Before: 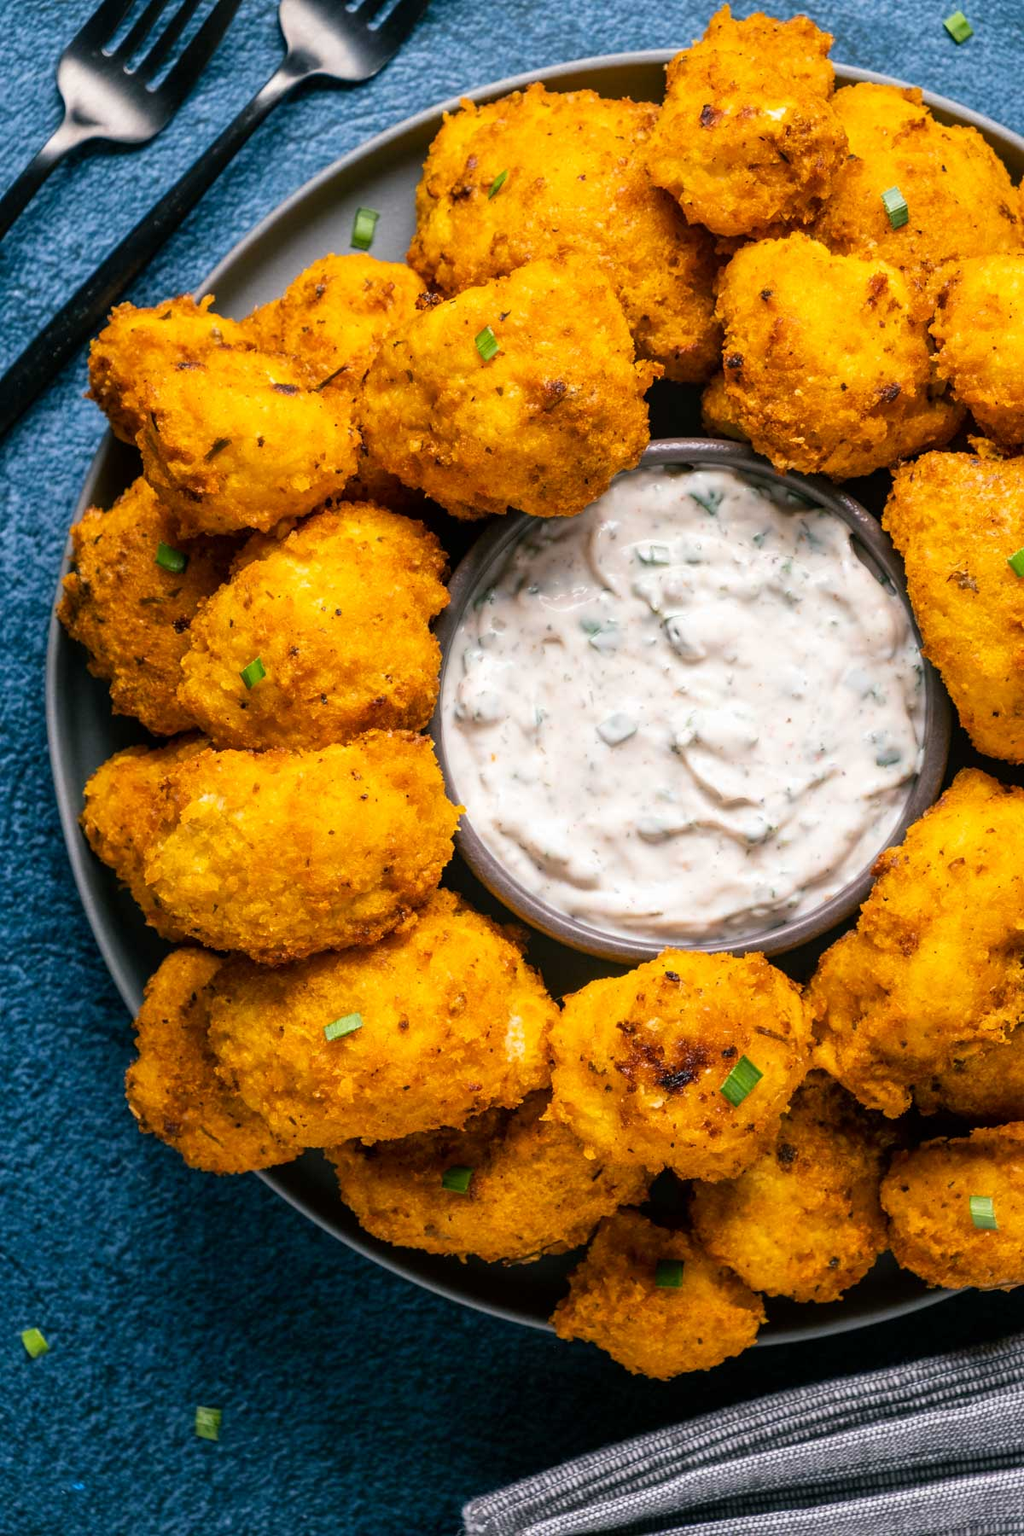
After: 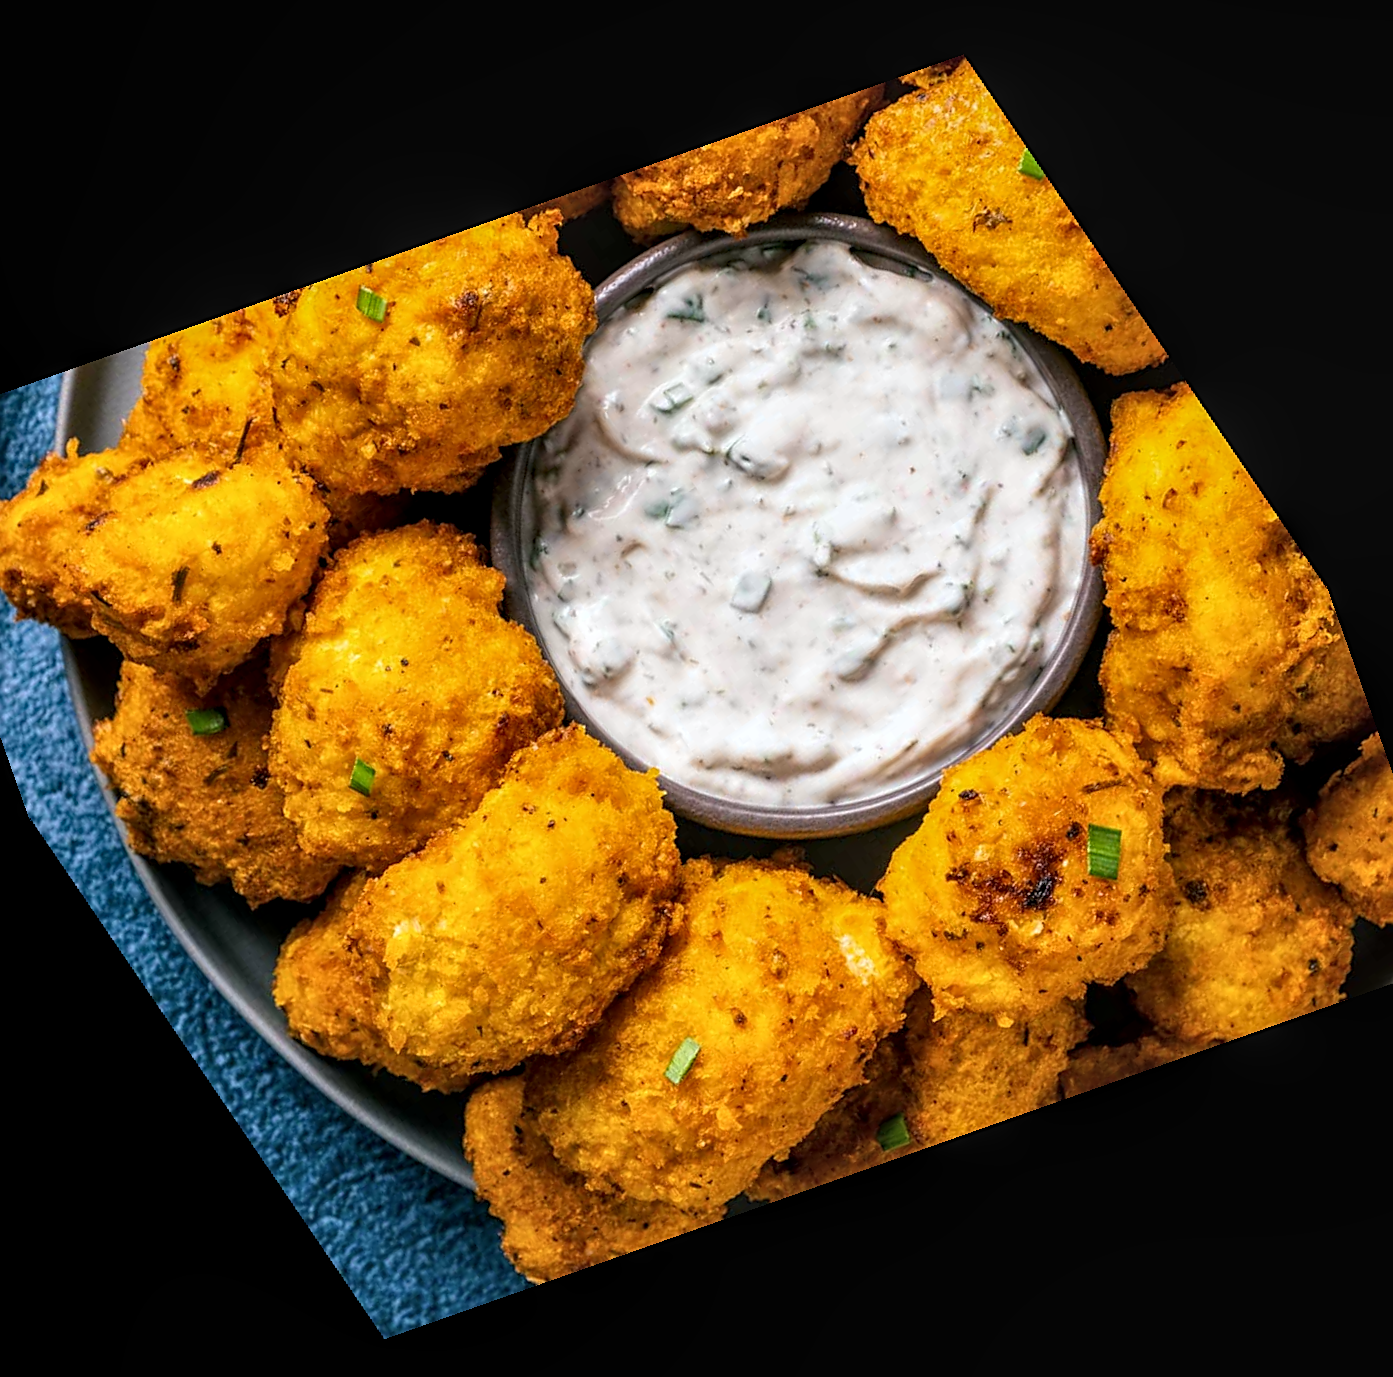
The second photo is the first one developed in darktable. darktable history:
exposure: black level correction 0, compensate exposure bias true, compensate highlight preservation false
sharpen: on, module defaults
crop and rotate: angle 19.43°, left 6.812%, right 4.125%, bottom 1.087%
rotate and perspective: rotation -14.8°, crop left 0.1, crop right 0.903, crop top 0.25, crop bottom 0.748
local contrast: detail 130%
white balance: red 0.982, blue 1.018
